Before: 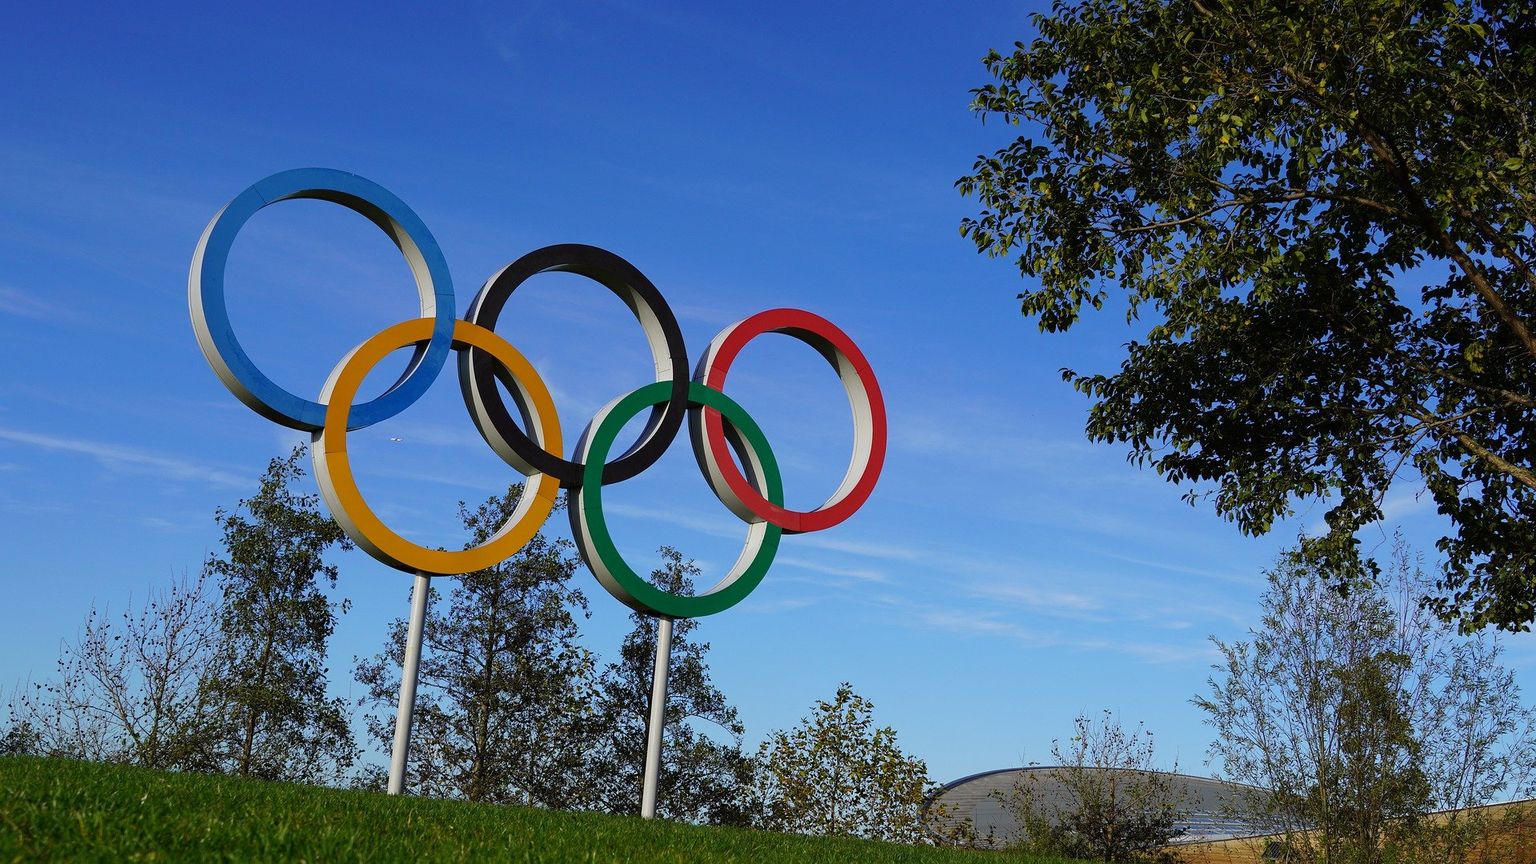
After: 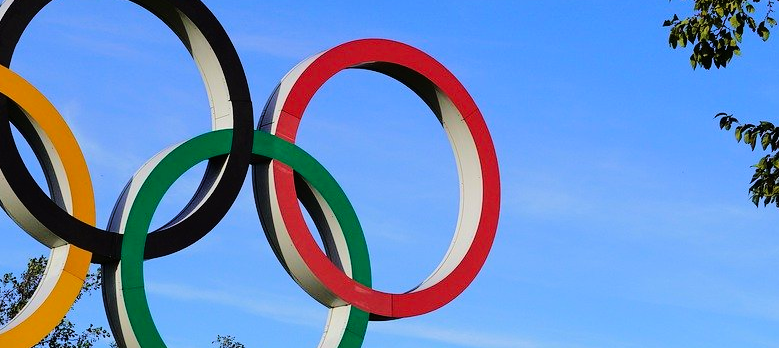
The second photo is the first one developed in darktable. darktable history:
crop: left 31.714%, top 32.13%, right 27.678%, bottom 35.589%
velvia: on, module defaults
tone curve: curves: ch0 [(0, 0) (0.003, 0.001) (0.011, 0.008) (0.025, 0.015) (0.044, 0.025) (0.069, 0.037) (0.1, 0.056) (0.136, 0.091) (0.177, 0.157) (0.224, 0.231) (0.277, 0.319) (0.335, 0.4) (0.399, 0.493) (0.468, 0.571) (0.543, 0.645) (0.623, 0.706) (0.709, 0.77) (0.801, 0.838) (0.898, 0.918) (1, 1)], color space Lab, linked channels, preserve colors none
